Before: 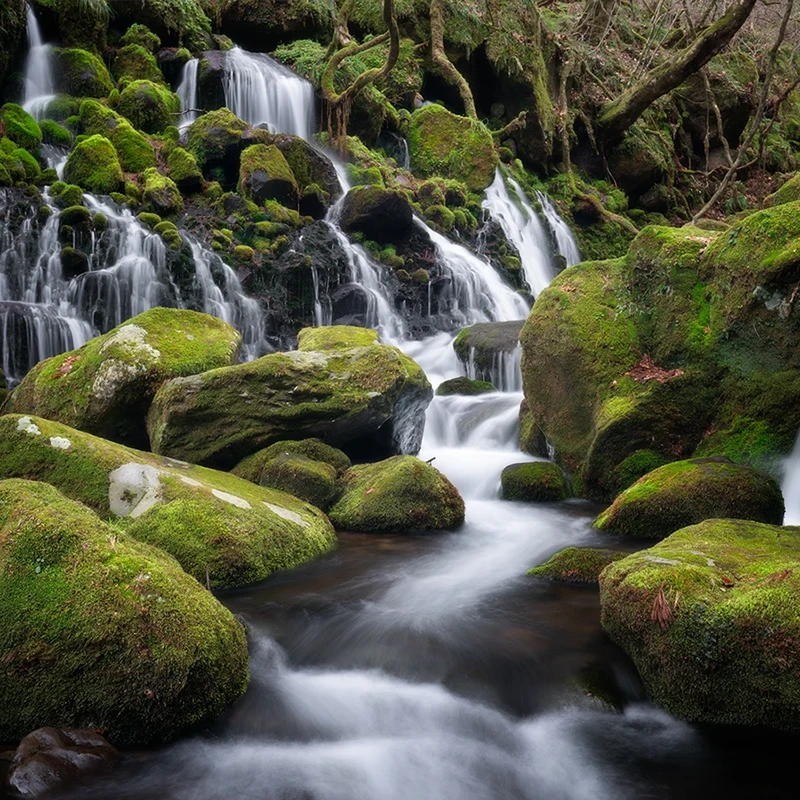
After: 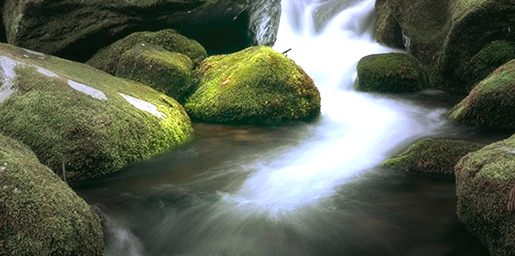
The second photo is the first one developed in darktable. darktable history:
vignetting: fall-off start 31.28%, fall-off radius 34.64%, brightness -0.575
crop: left 18.091%, top 51.13%, right 17.525%, bottom 16.85%
rgb curve: curves: ch0 [(0.123, 0.061) (0.995, 0.887)]; ch1 [(0.06, 0.116) (1, 0.906)]; ch2 [(0, 0) (0.824, 0.69) (1, 1)], mode RGB, independent channels, compensate middle gray true
exposure: black level correction 0, exposure 1.3 EV, compensate highlight preservation false
